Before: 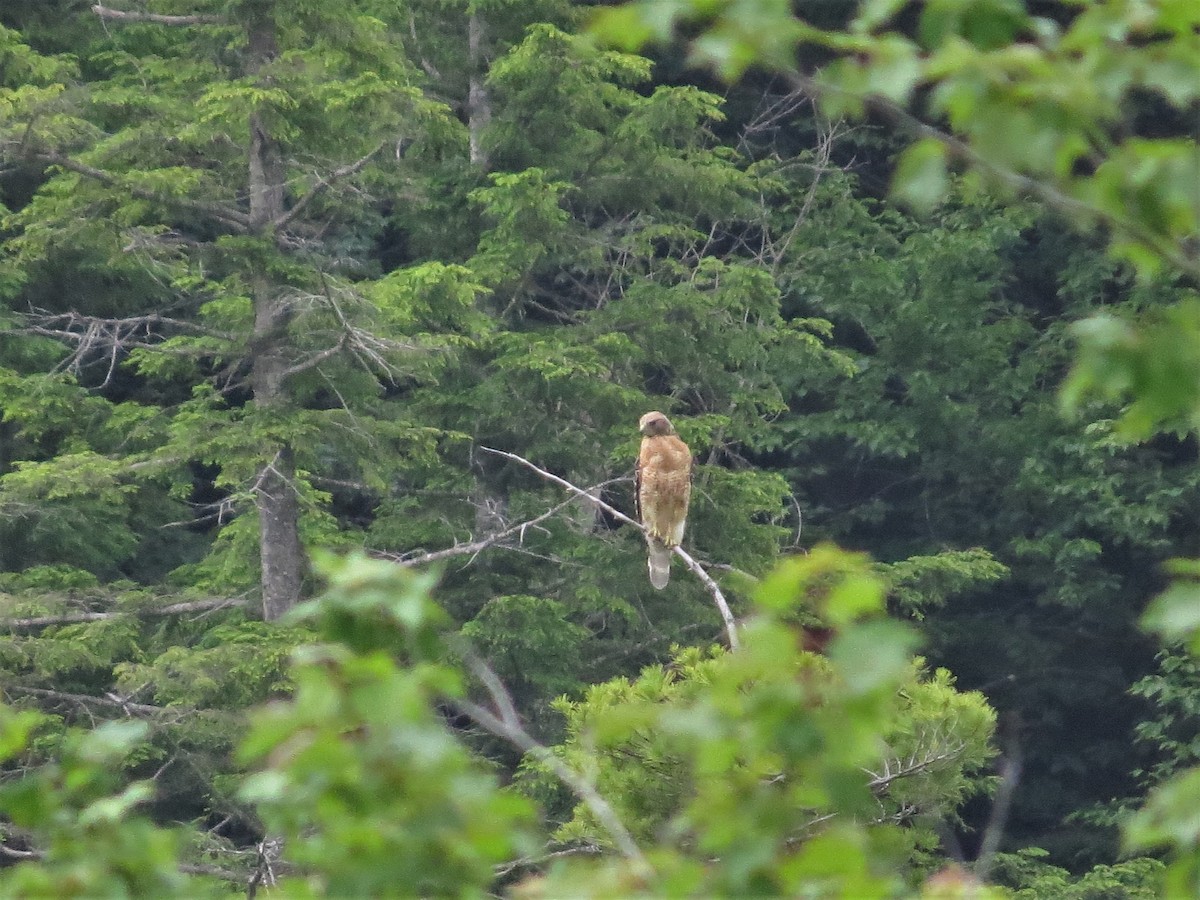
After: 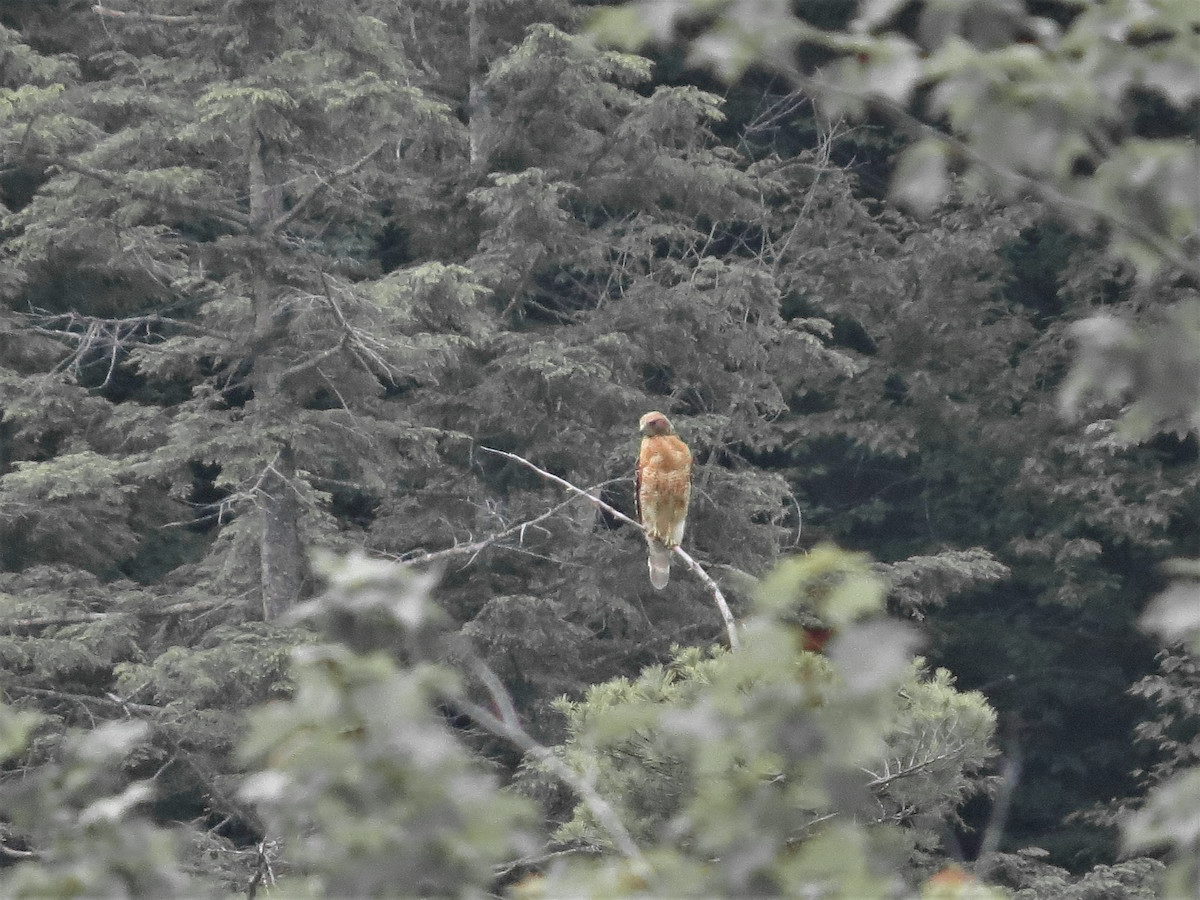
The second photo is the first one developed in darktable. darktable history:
tone equalizer: on, module defaults
color zones: curves: ch1 [(0, 0.679) (0.143, 0.647) (0.286, 0.261) (0.378, -0.011) (0.571, 0.396) (0.714, 0.399) (0.857, 0.406) (1, 0.679)]
